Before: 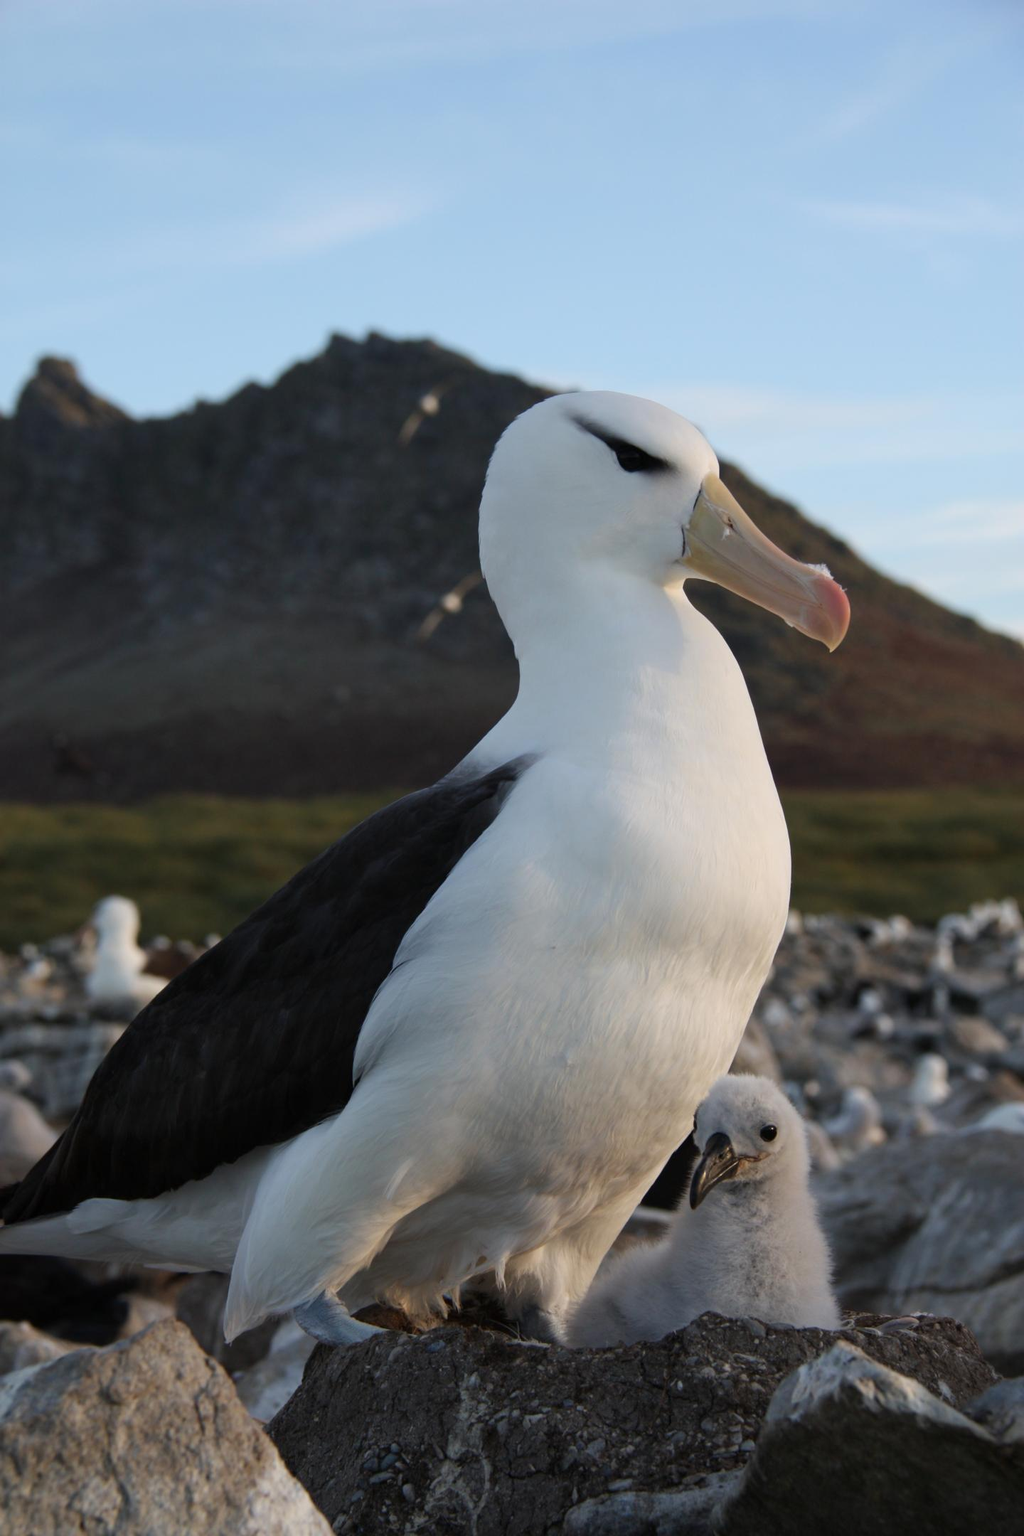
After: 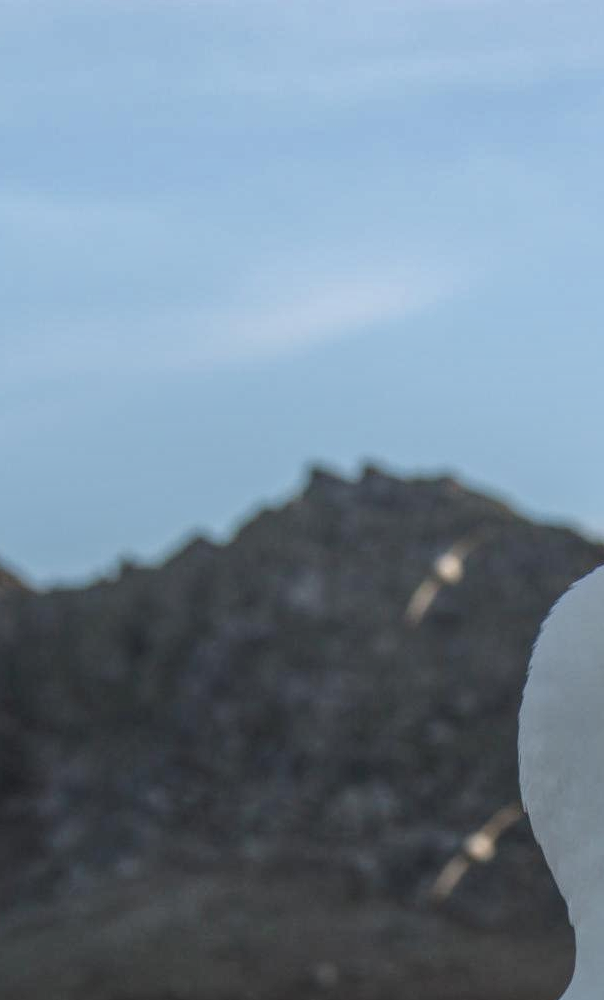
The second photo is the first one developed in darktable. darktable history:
crop and rotate: left 10.817%, top 0.062%, right 47.194%, bottom 53.626%
local contrast: highlights 0%, shadows 0%, detail 200%, midtone range 0.25
